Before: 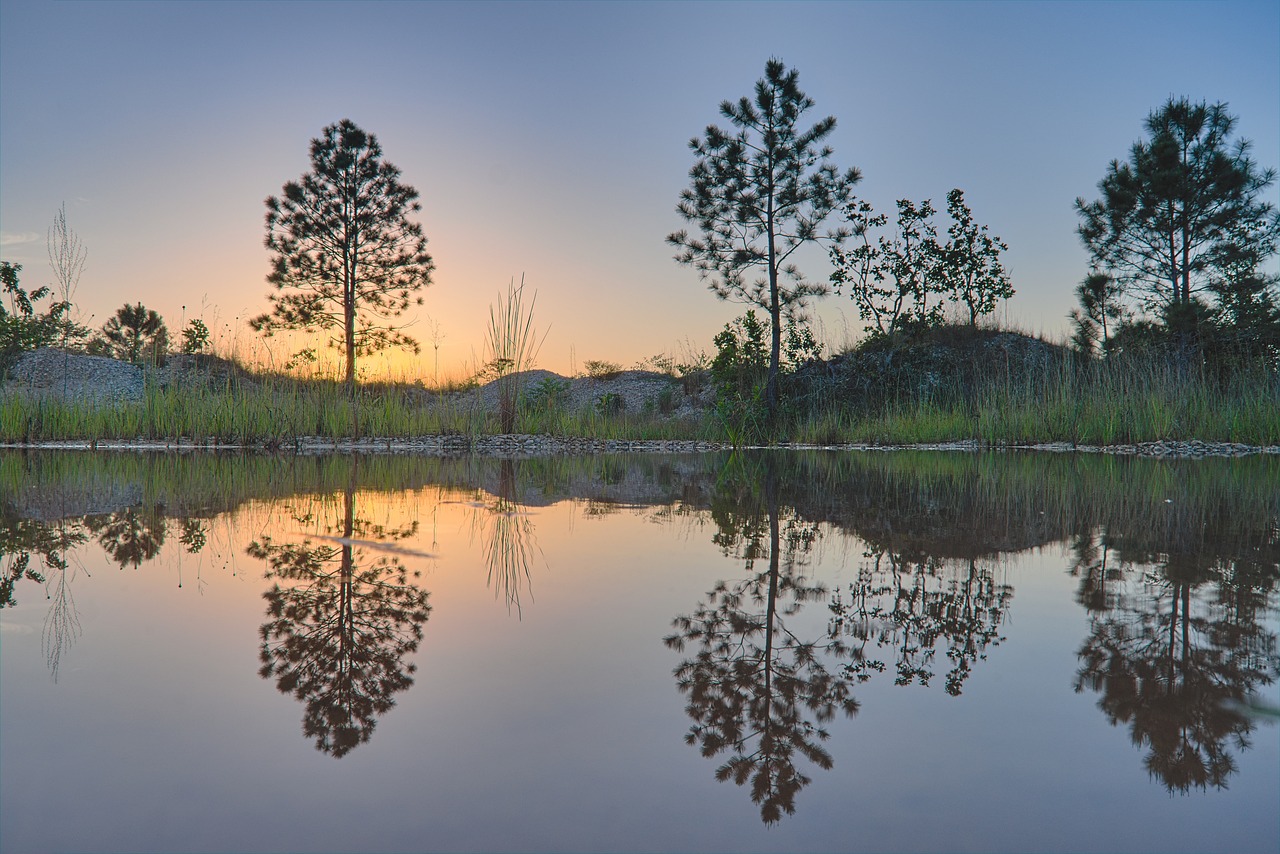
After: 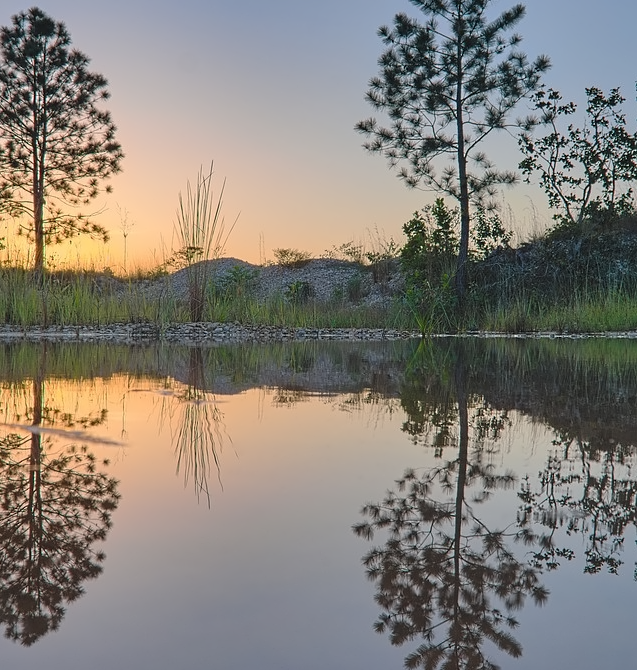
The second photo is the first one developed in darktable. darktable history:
crop and rotate: angle 0.014°, left 24.34%, top 13.132%, right 25.819%, bottom 8.294%
contrast equalizer: octaves 7, y [[0.5 ×4, 0.525, 0.667], [0.5 ×6], [0.5 ×6], [0 ×4, 0.042, 0], [0, 0, 0.004, 0.1, 0.191, 0.131]]
base curve: curves: ch0 [(0, 0) (0.283, 0.295) (1, 1)], preserve colors none
